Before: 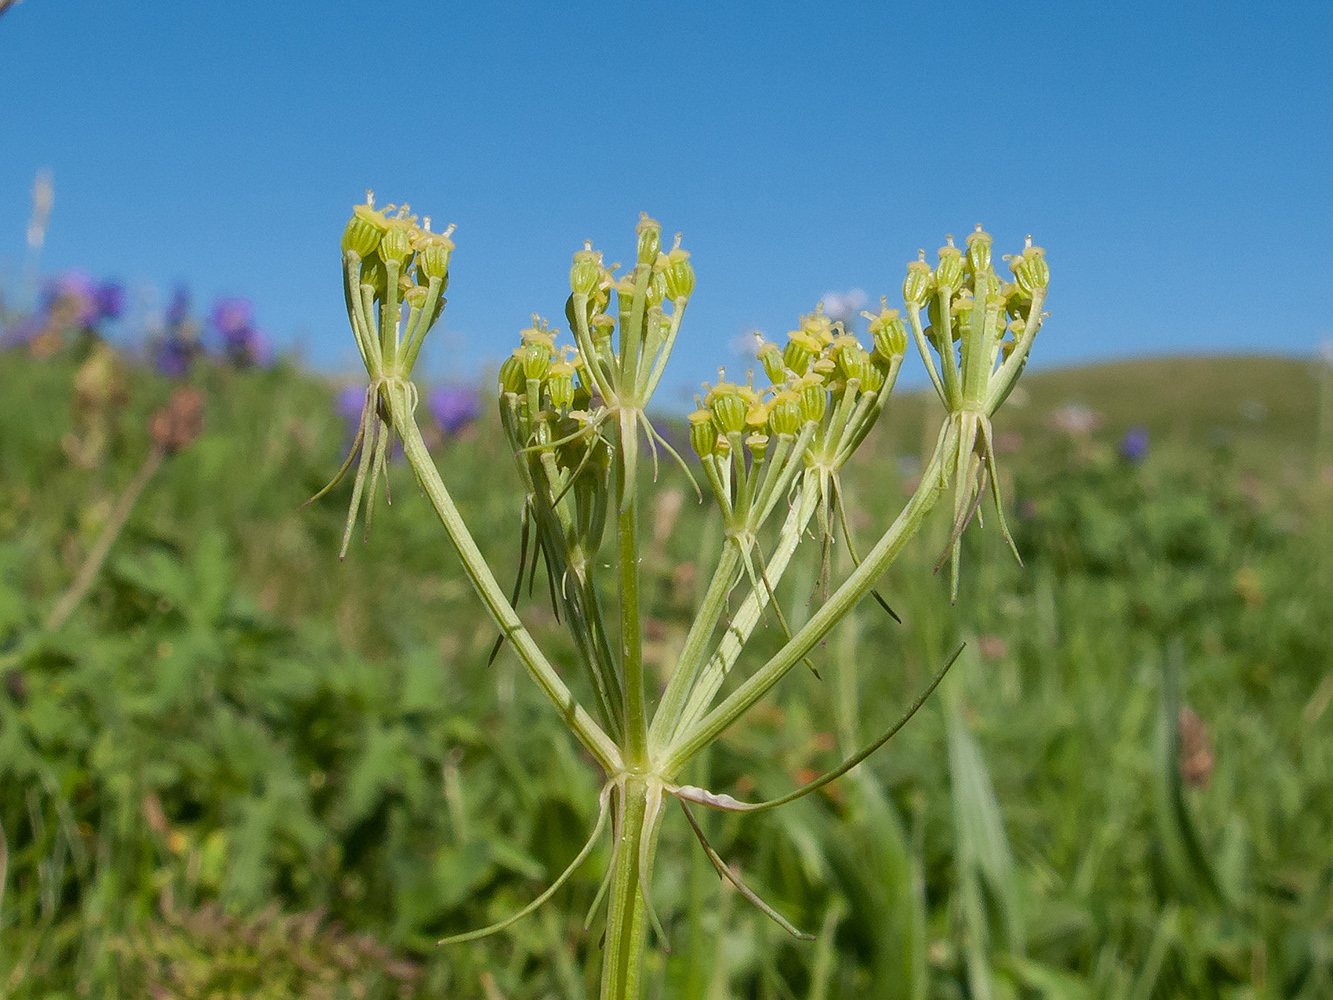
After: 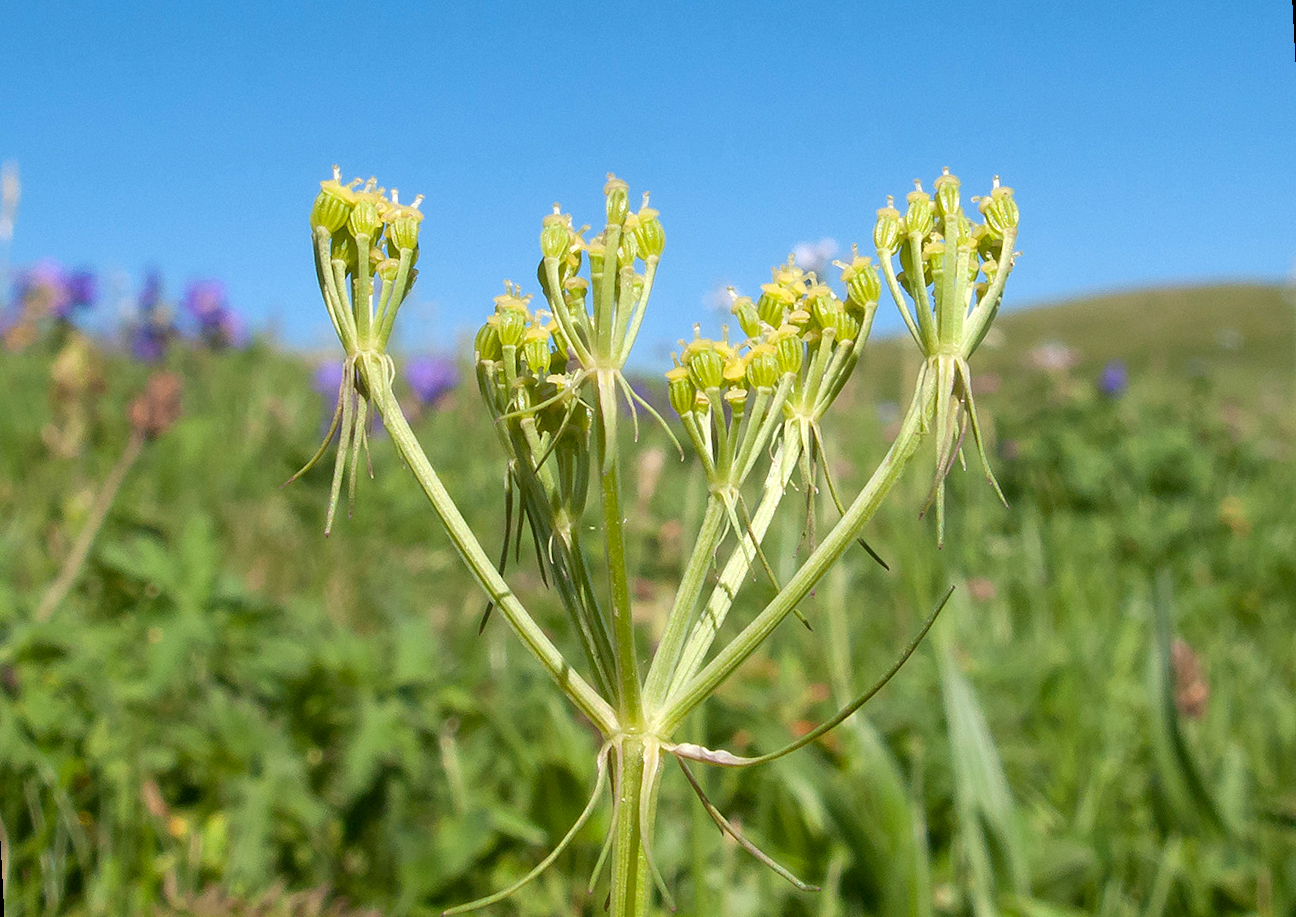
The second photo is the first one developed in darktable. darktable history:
exposure: black level correction 0.001, exposure 0.5 EV, compensate exposure bias true, compensate highlight preservation false
rotate and perspective: rotation -3°, crop left 0.031, crop right 0.968, crop top 0.07, crop bottom 0.93
